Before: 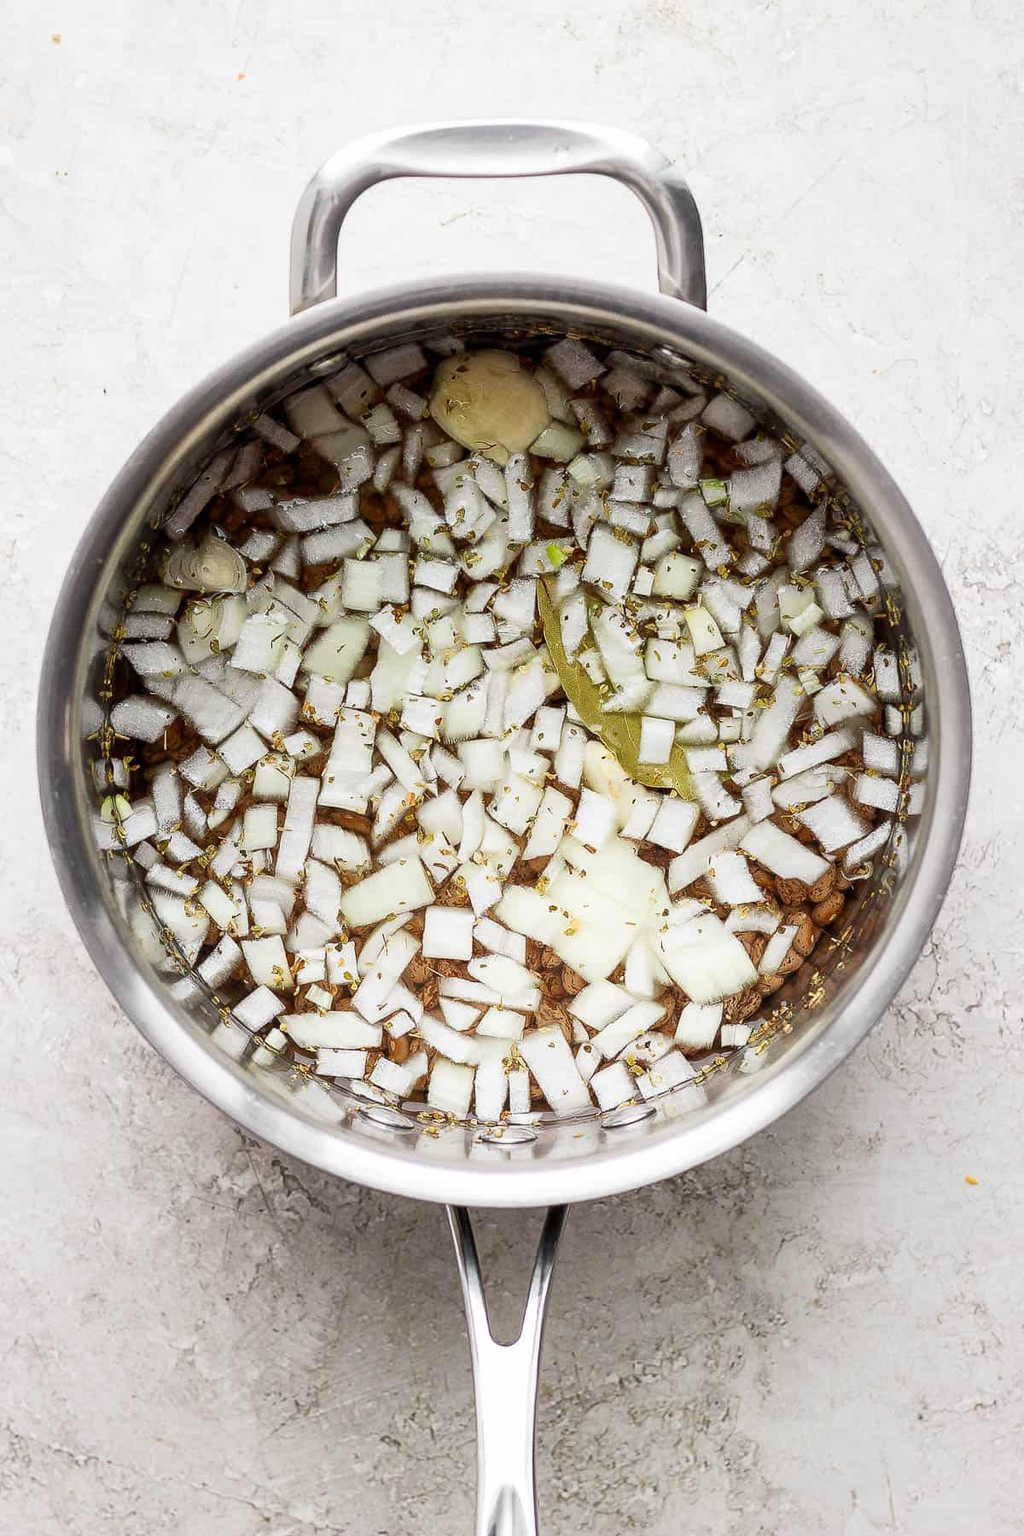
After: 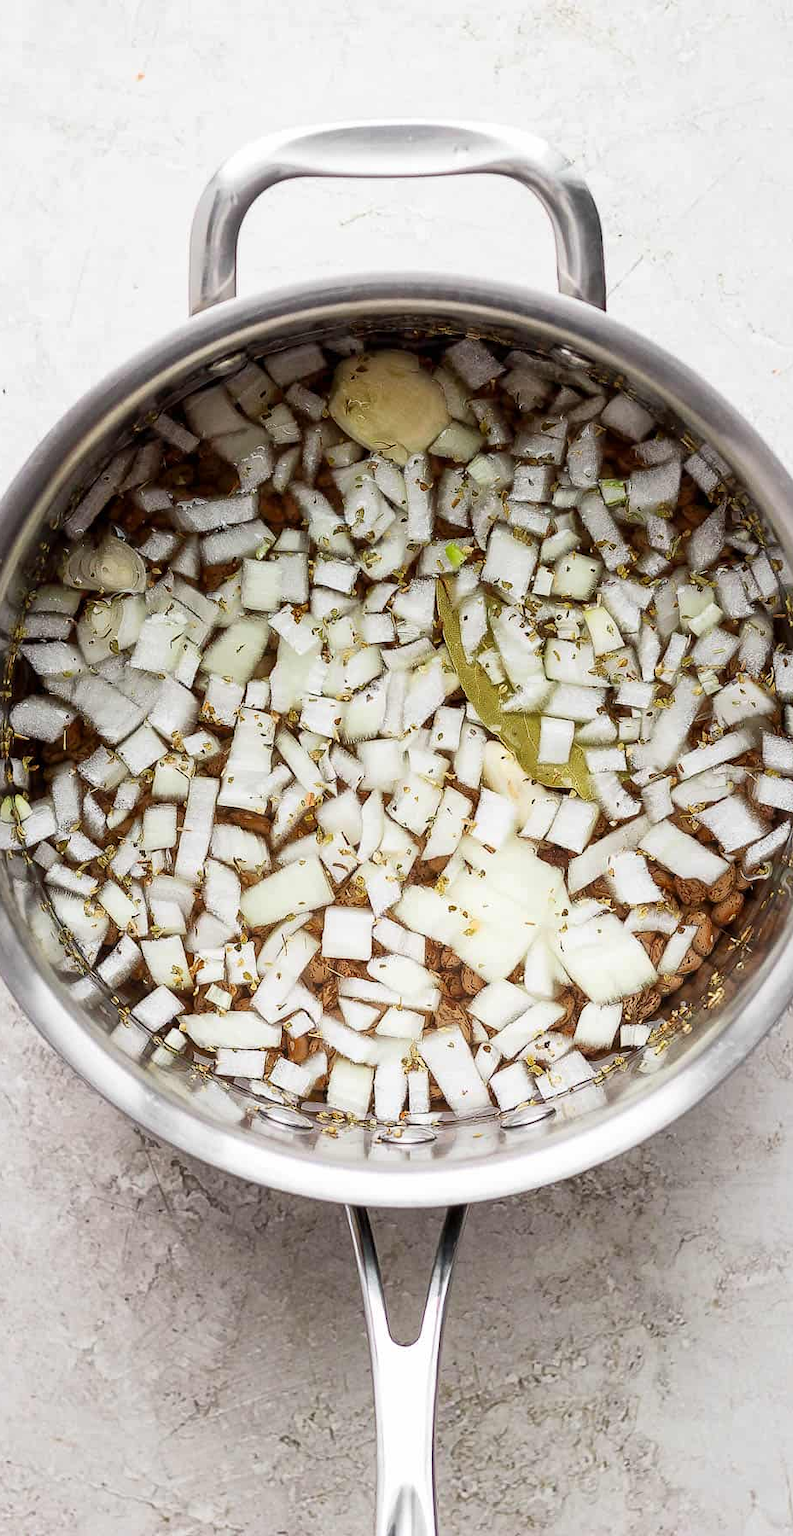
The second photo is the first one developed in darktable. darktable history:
crop: left 9.862%, right 12.567%
